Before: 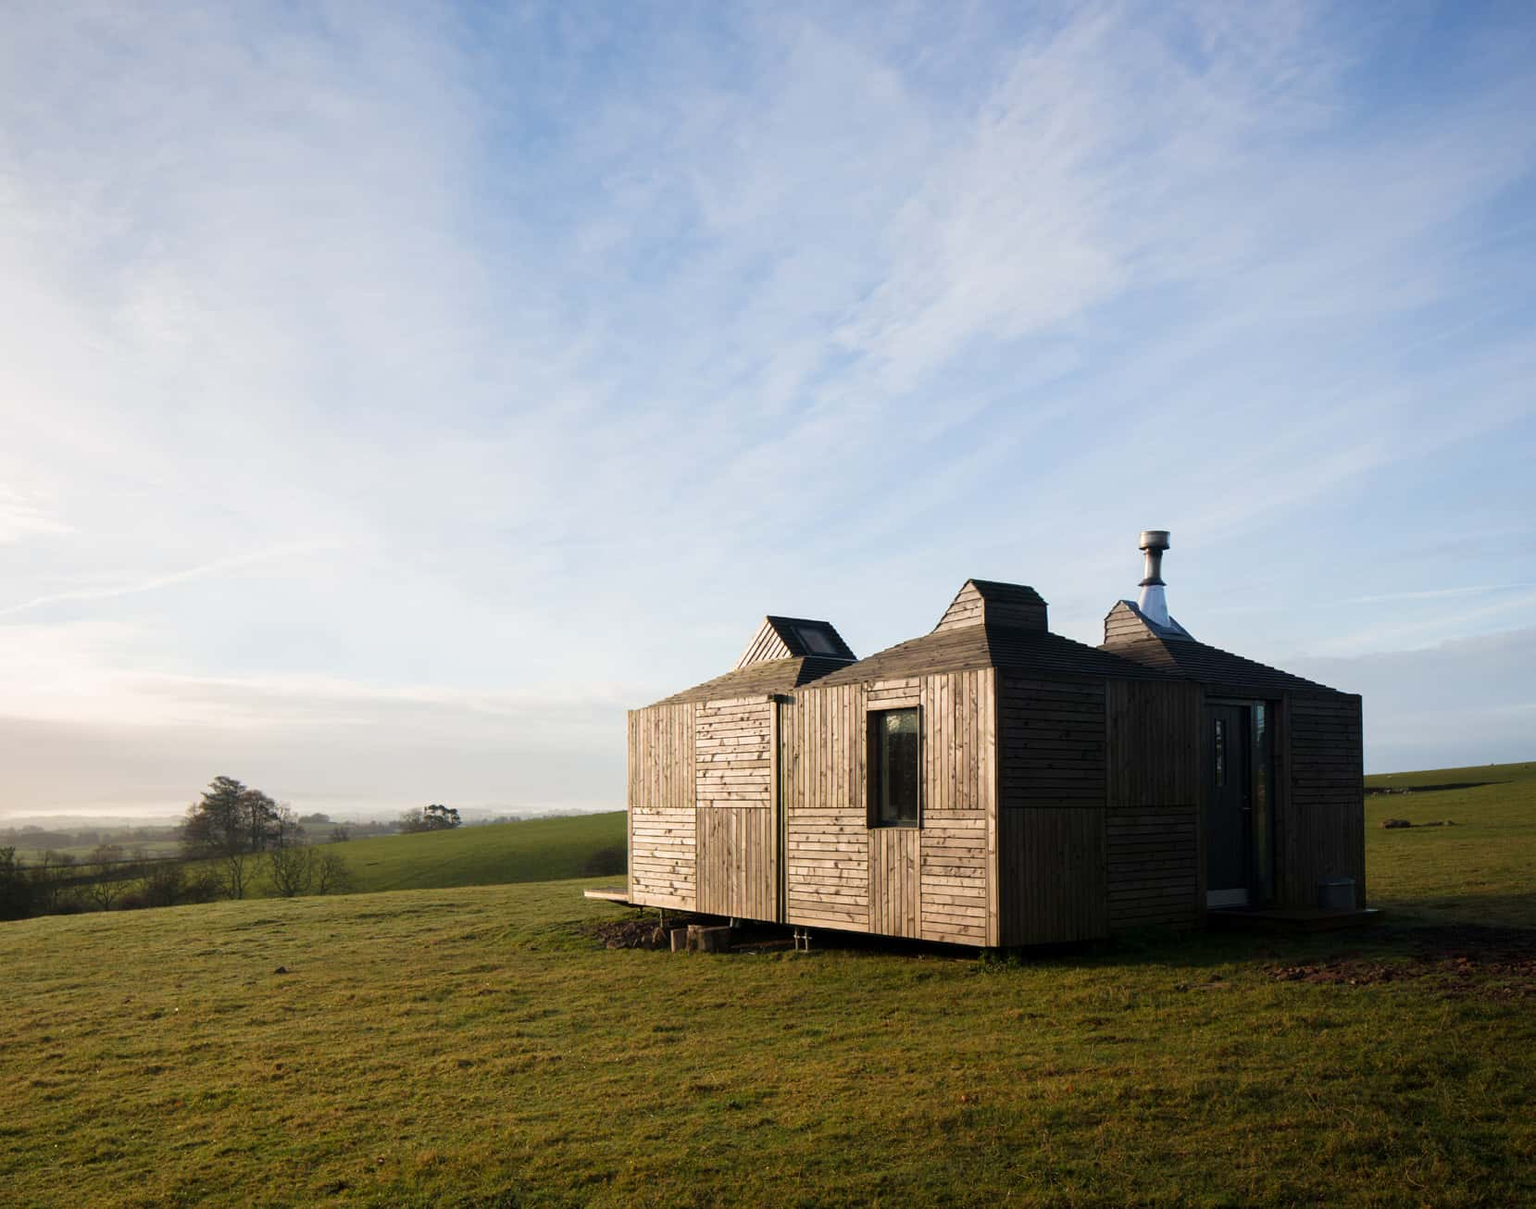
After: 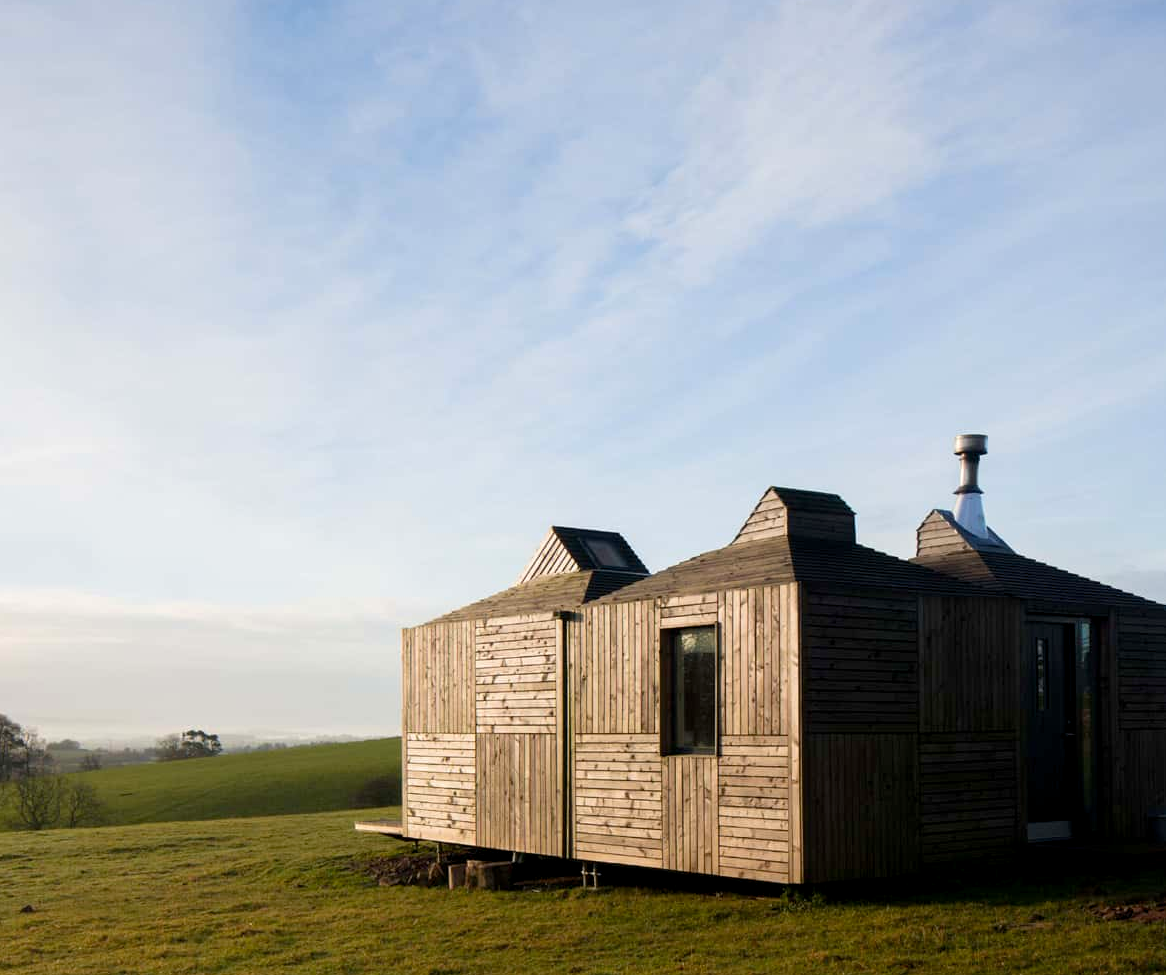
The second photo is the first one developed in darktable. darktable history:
color balance rgb: global offset › luminance -0.288%, global offset › hue 262.16°, perceptual saturation grading › global saturation 0.183%, global vibrance 20%
crop and rotate: left 16.667%, top 10.679%, right 12.998%, bottom 14.624%
